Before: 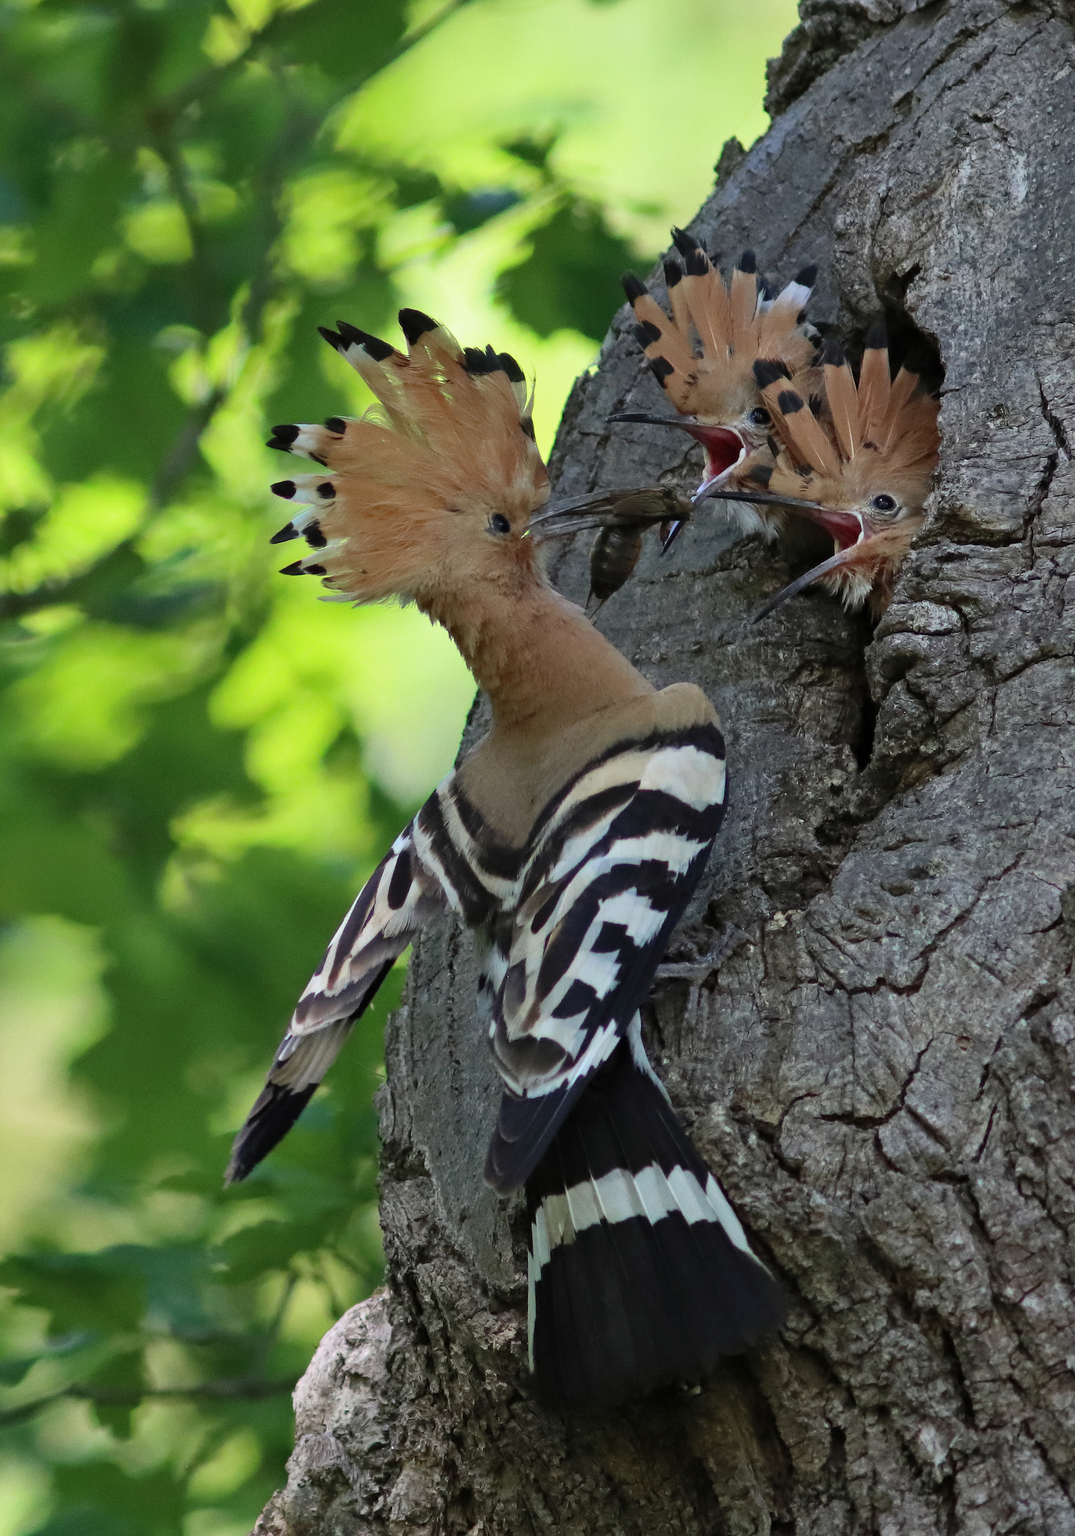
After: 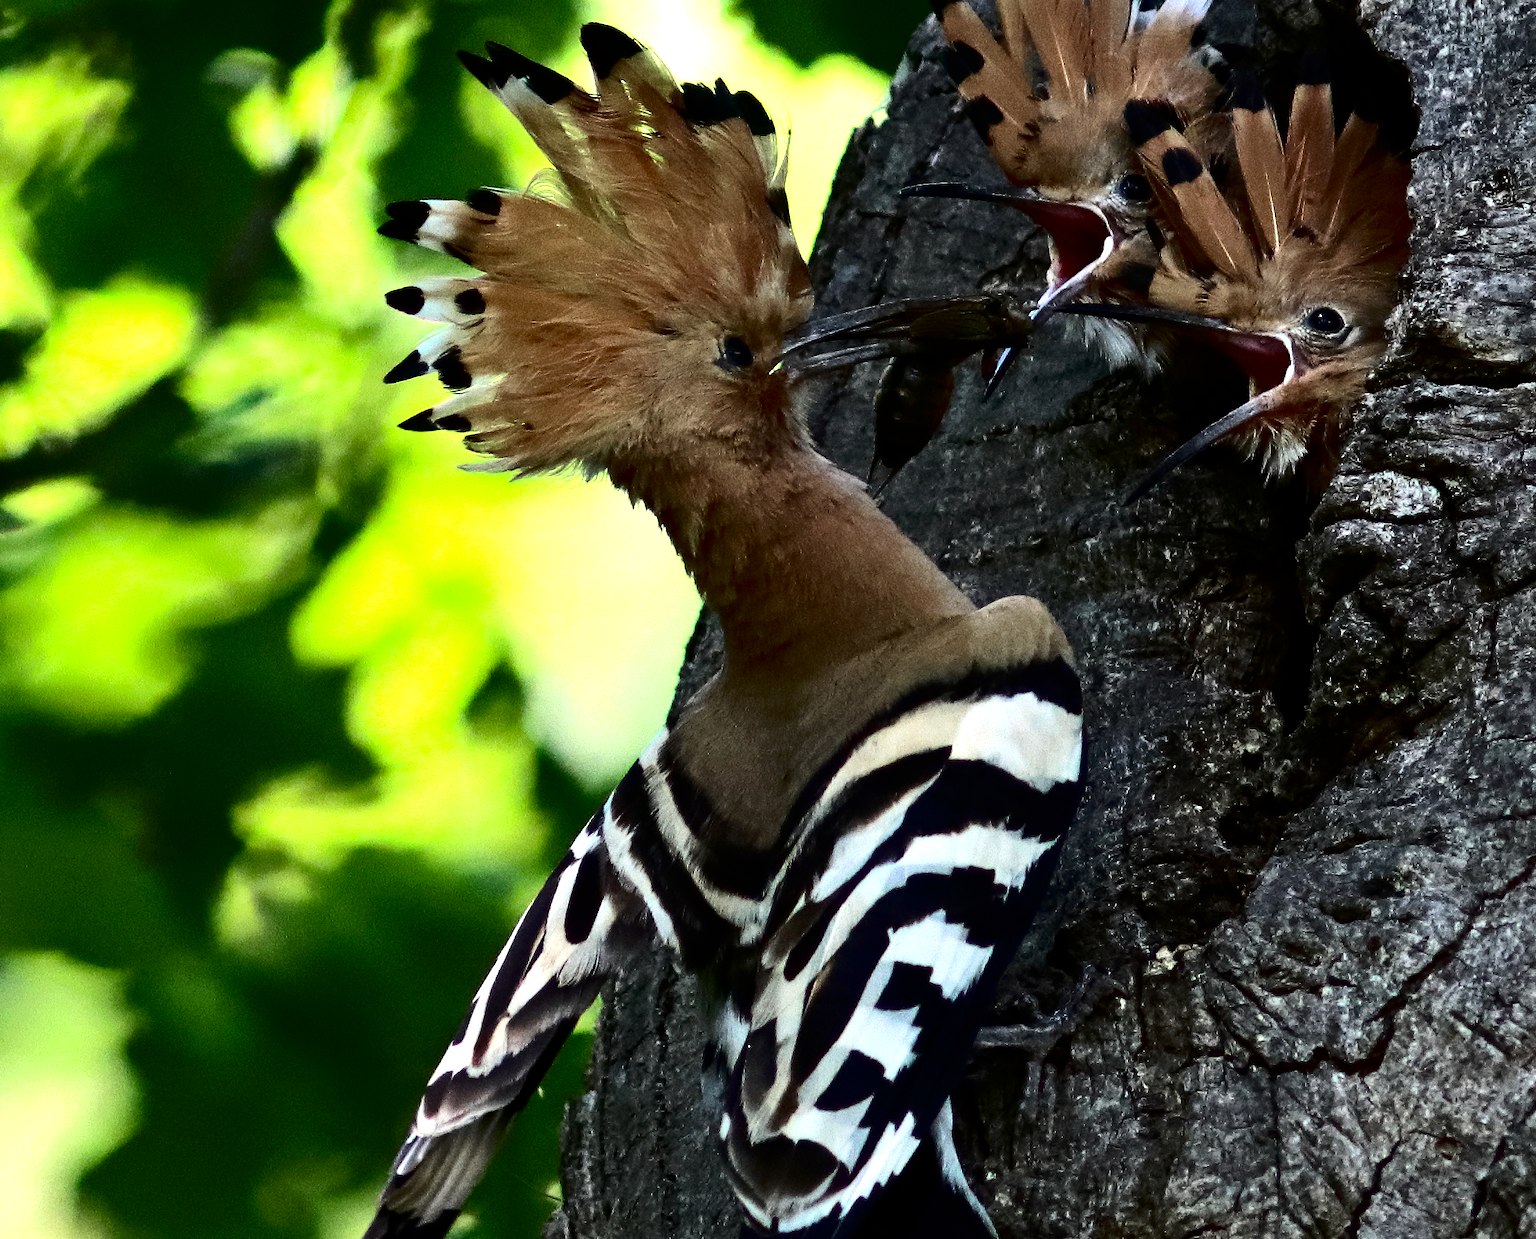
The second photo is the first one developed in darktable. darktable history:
crop: left 1.812%, top 19.145%, right 4.913%, bottom 28.168%
contrast brightness saturation: contrast 0.185, brightness -0.237, saturation 0.118
tone equalizer: -8 EV -1.04 EV, -7 EV -0.999 EV, -6 EV -0.874 EV, -5 EV -0.563 EV, -3 EV 0.558 EV, -2 EV 0.896 EV, -1 EV 1.01 EV, +0 EV 1.07 EV, edges refinement/feathering 500, mask exposure compensation -1.57 EV, preserve details no
